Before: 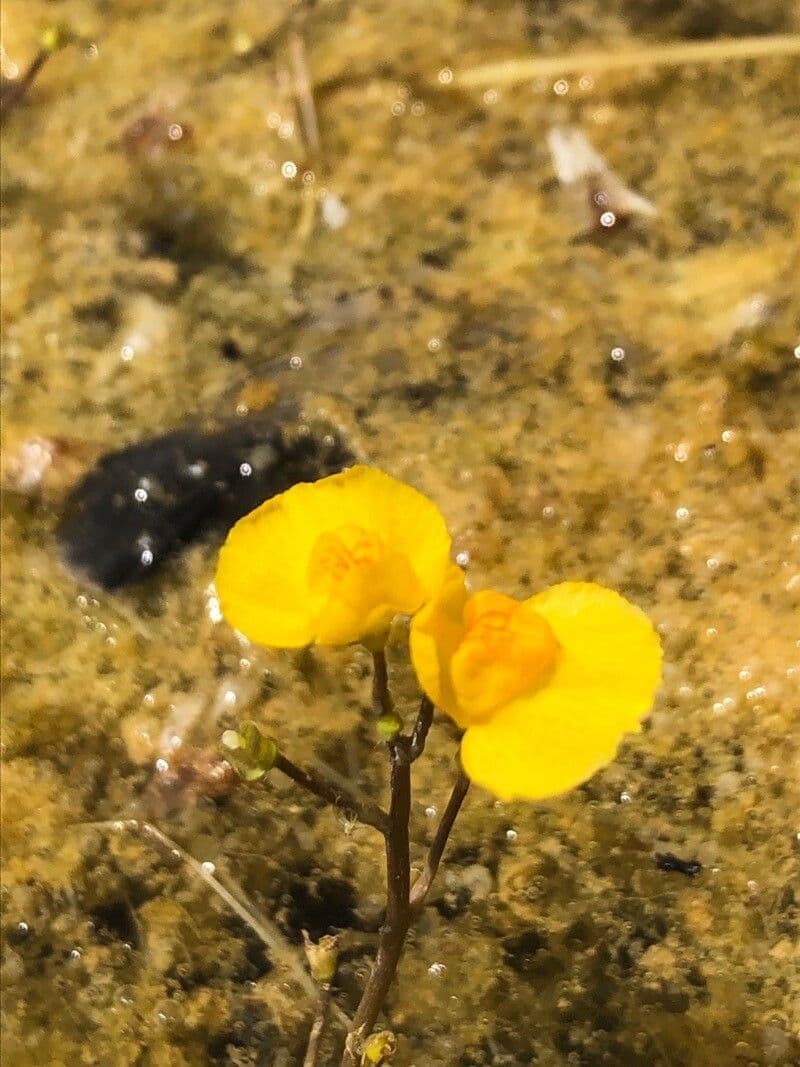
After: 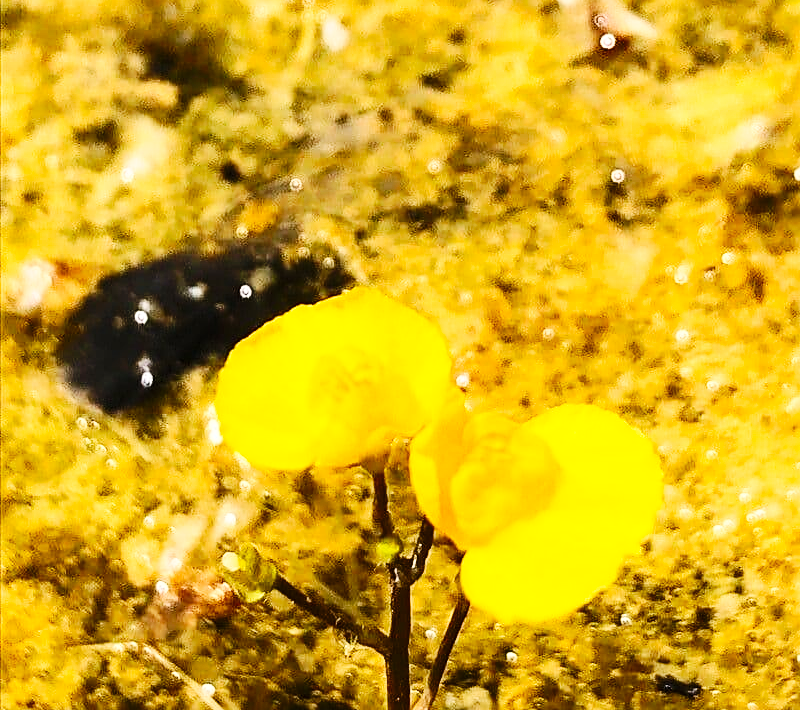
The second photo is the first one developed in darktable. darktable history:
crop: top 16.727%, bottom 16.727%
contrast brightness saturation: contrast 0.23, brightness 0.1, saturation 0.29
sharpen: on, module defaults
base curve: curves: ch0 [(0, 0) (0.036, 0.025) (0.121, 0.166) (0.206, 0.329) (0.605, 0.79) (1, 1)], preserve colors none
